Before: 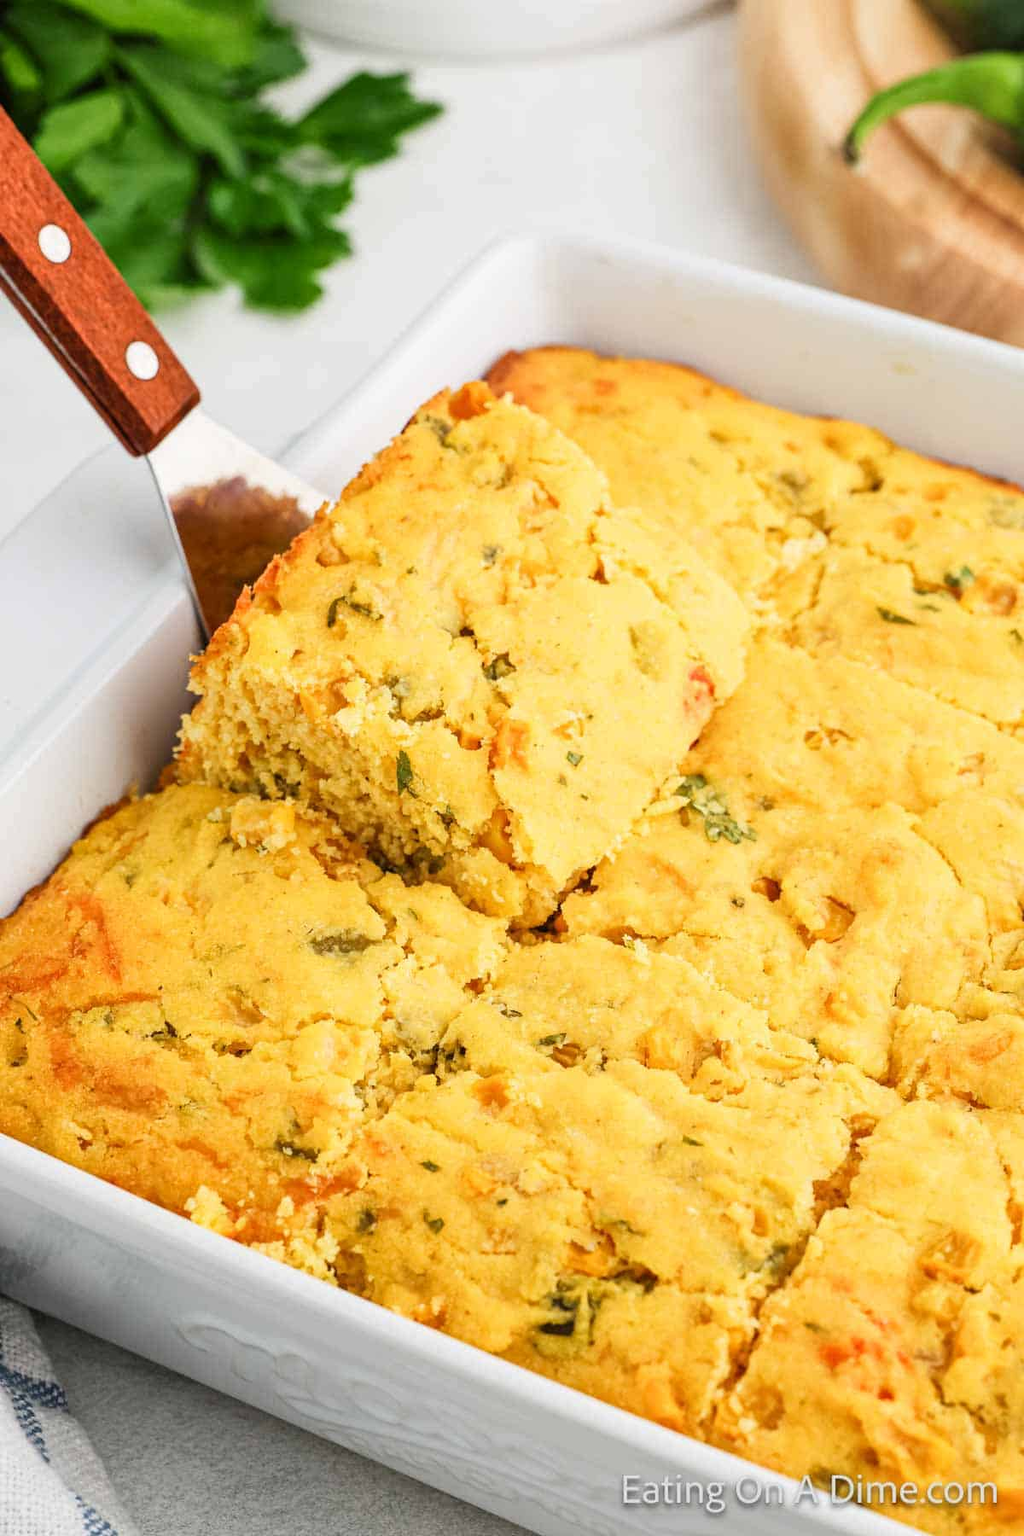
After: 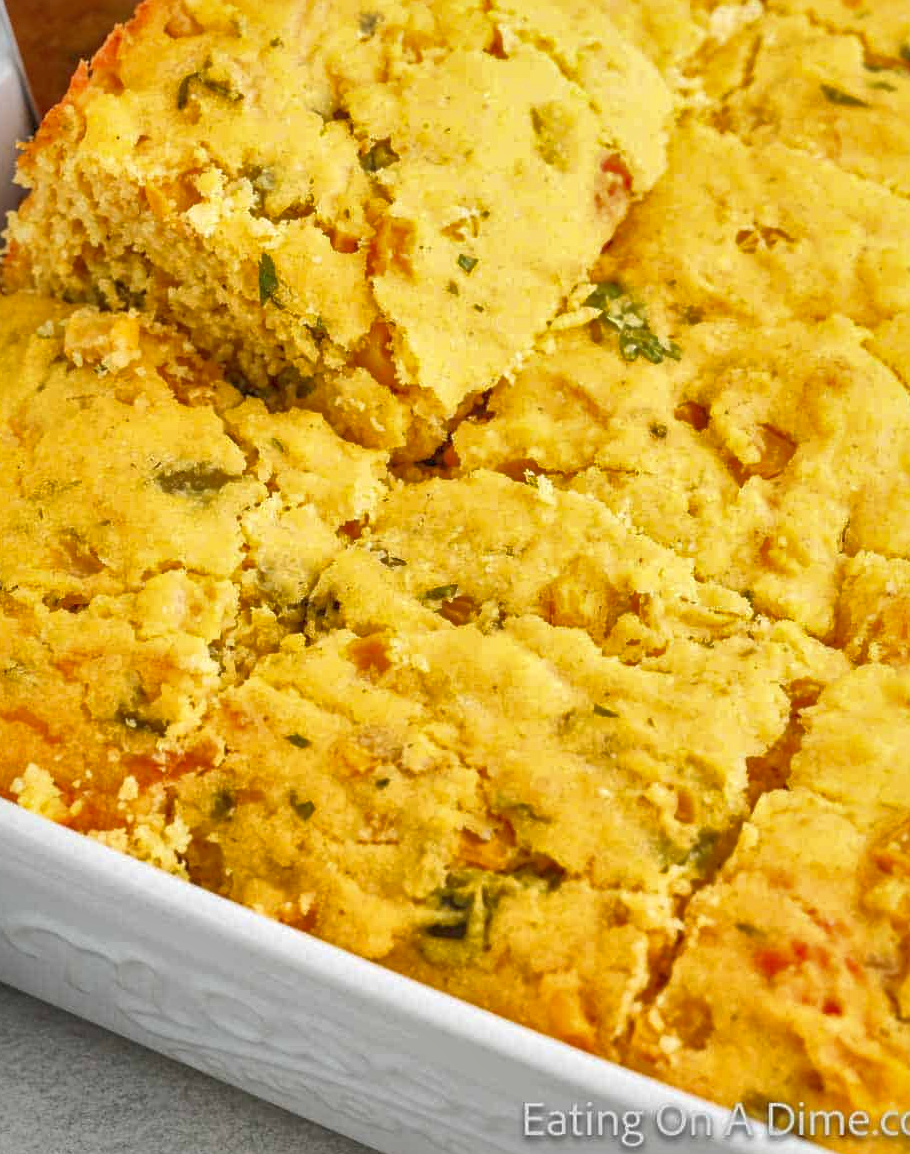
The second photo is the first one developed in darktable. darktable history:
crop and rotate: left 17.231%, top 34.833%, right 6.868%, bottom 1.055%
local contrast: mode bilateral grid, contrast 20, coarseness 51, detail 140%, midtone range 0.2
shadows and highlights: on, module defaults
